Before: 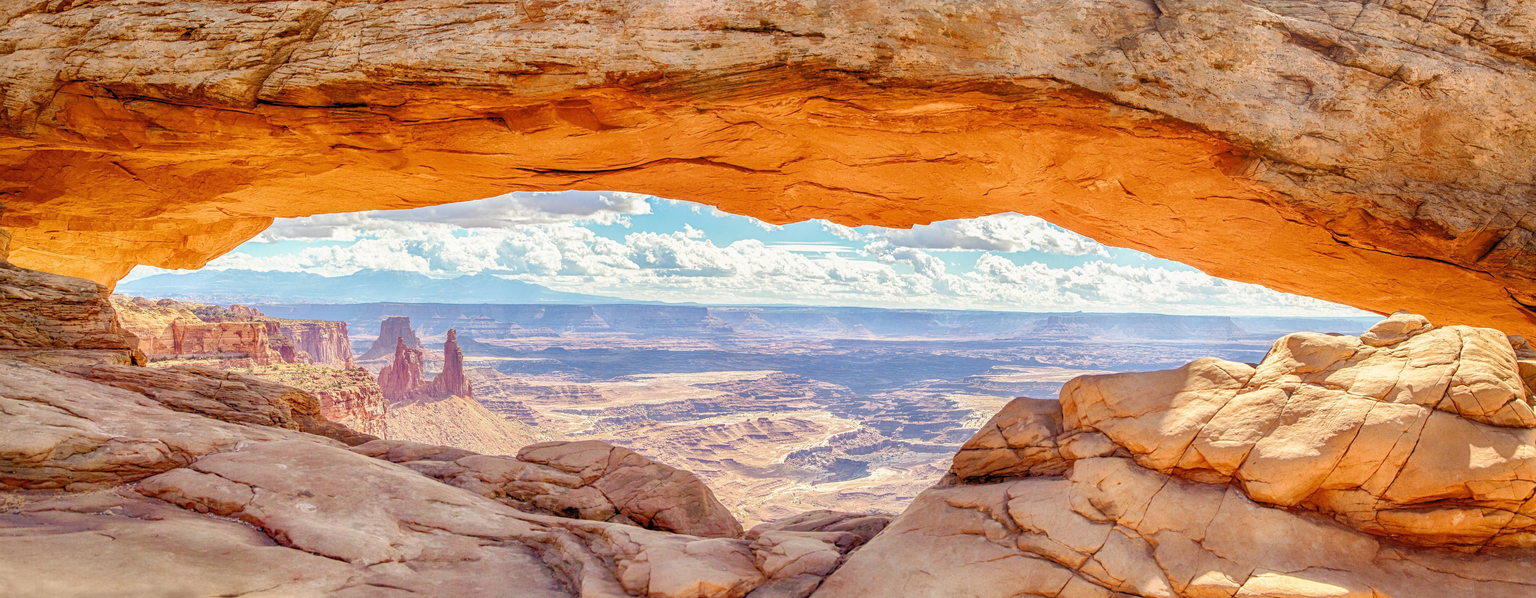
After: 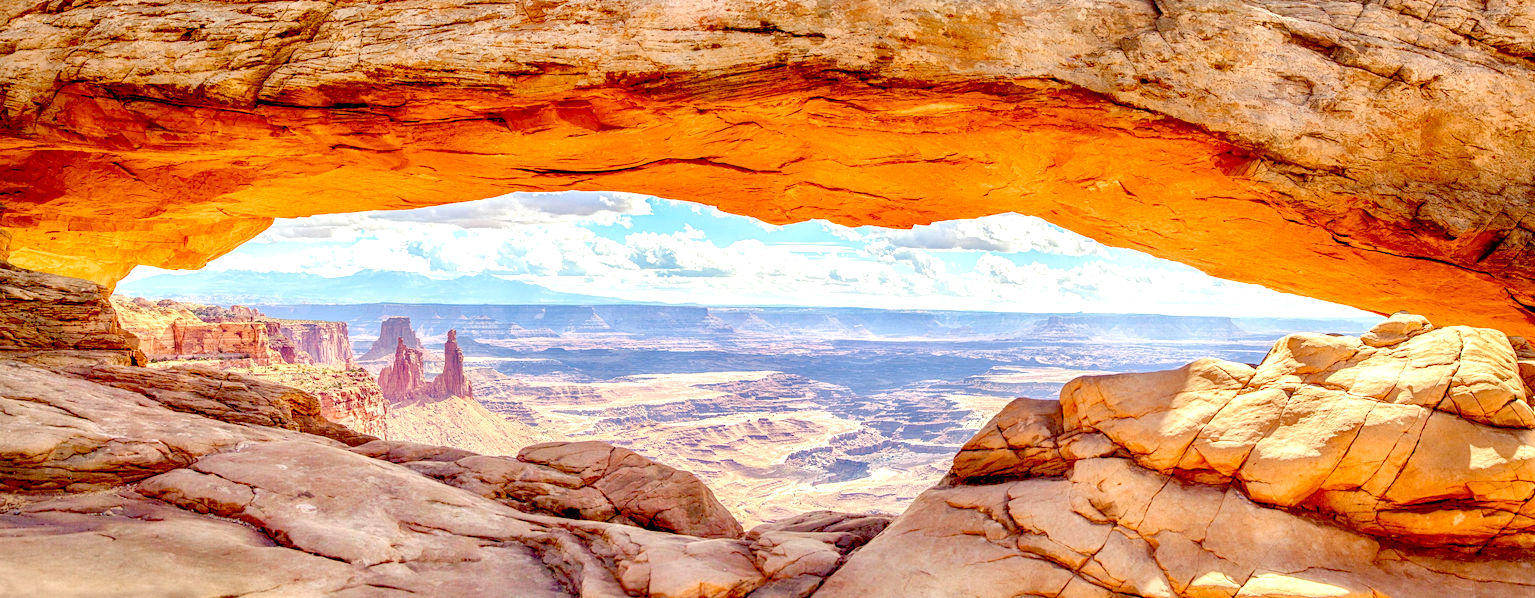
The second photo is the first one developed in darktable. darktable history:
exposure: black level correction 0.04, exposure 0.5 EV, compensate highlight preservation false
